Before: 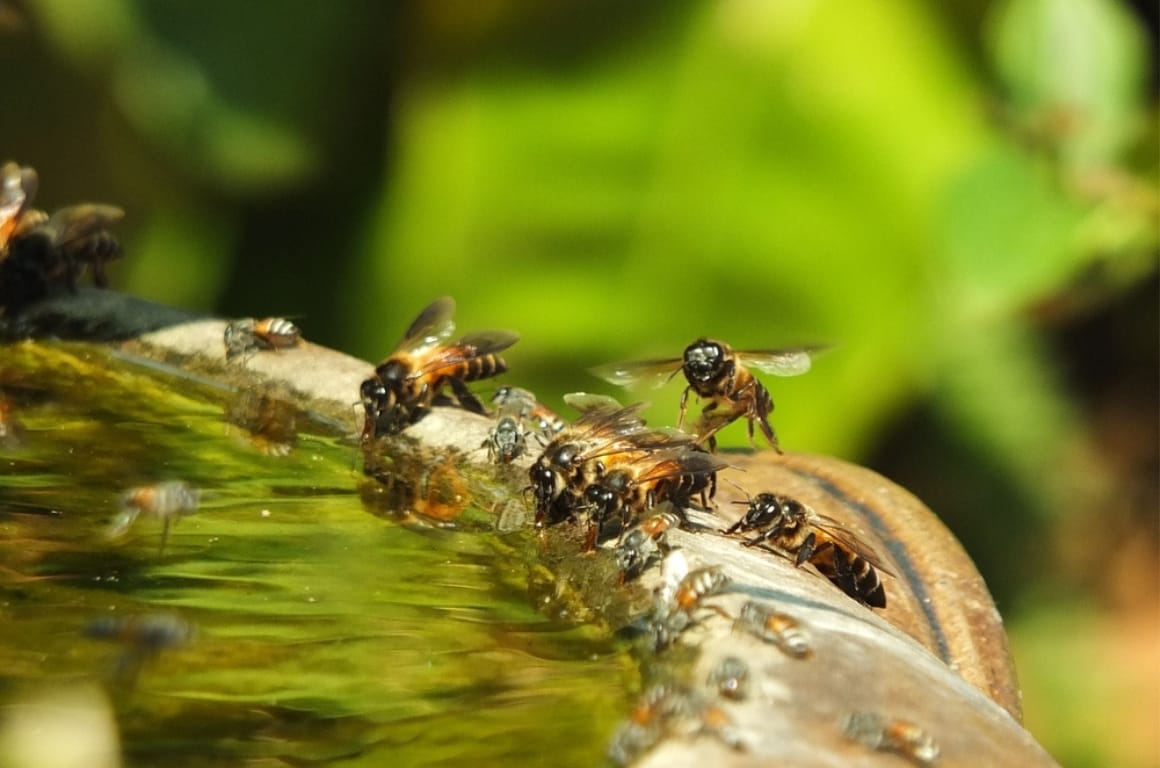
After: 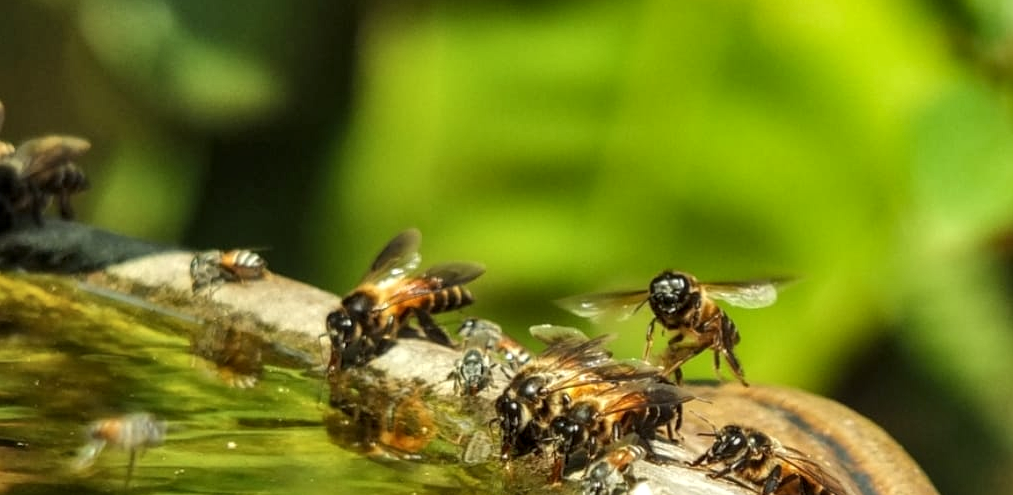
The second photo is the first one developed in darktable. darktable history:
crop: left 3.015%, top 8.969%, right 9.647%, bottom 26.457%
local contrast: detail 130%
shadows and highlights: soften with gaussian
